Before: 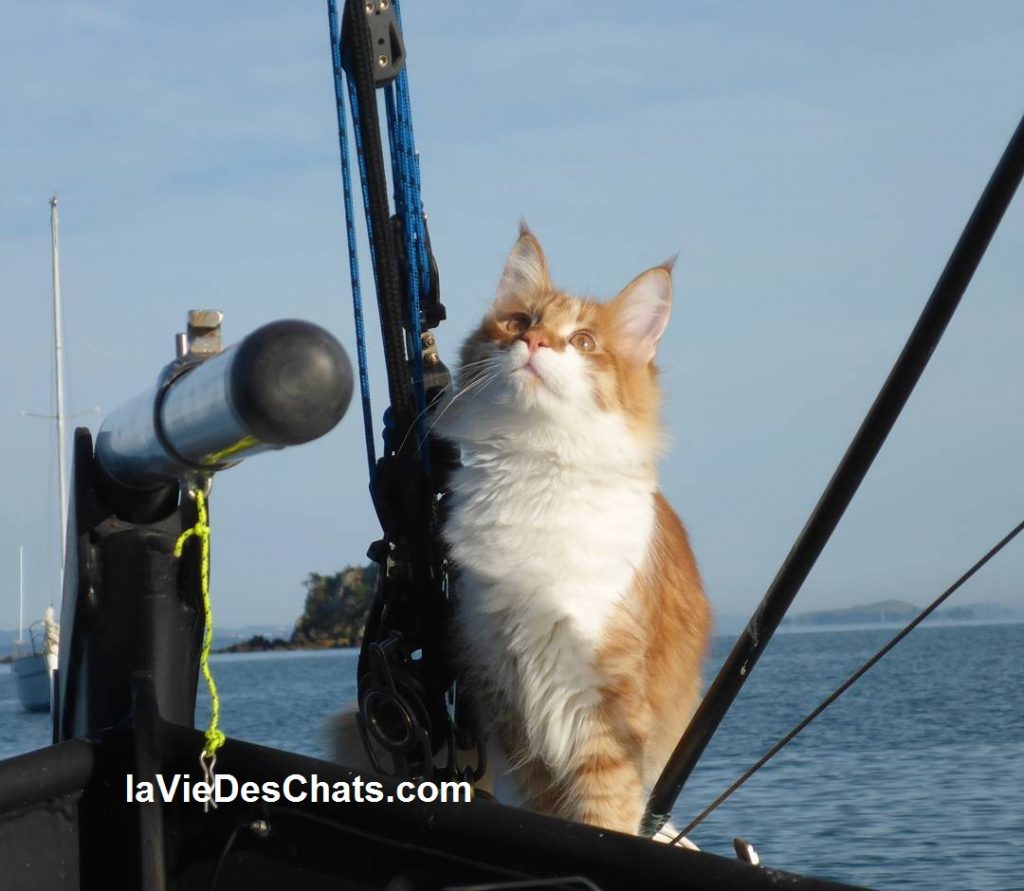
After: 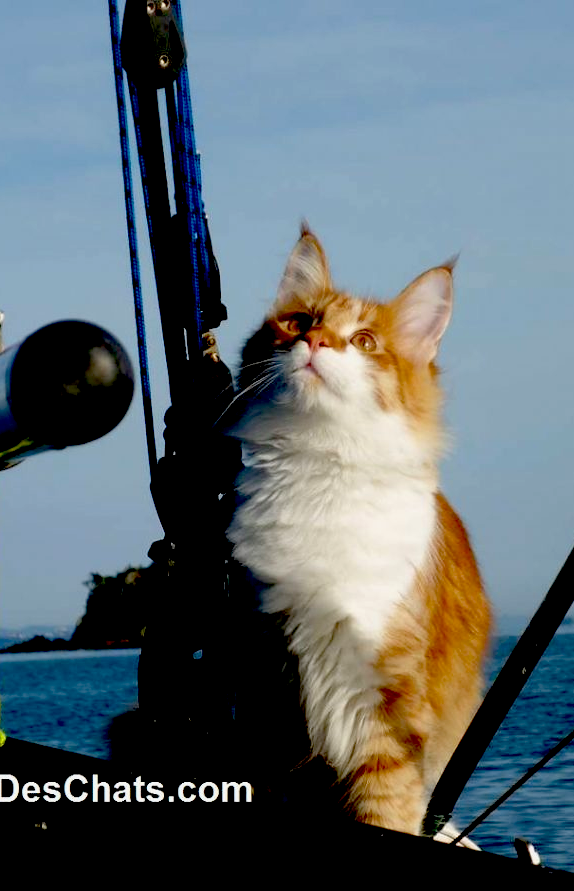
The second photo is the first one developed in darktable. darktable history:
exposure: black level correction 0.099, exposure -0.089 EV, compensate highlight preservation false
crop: left 21.415%, right 22.474%
